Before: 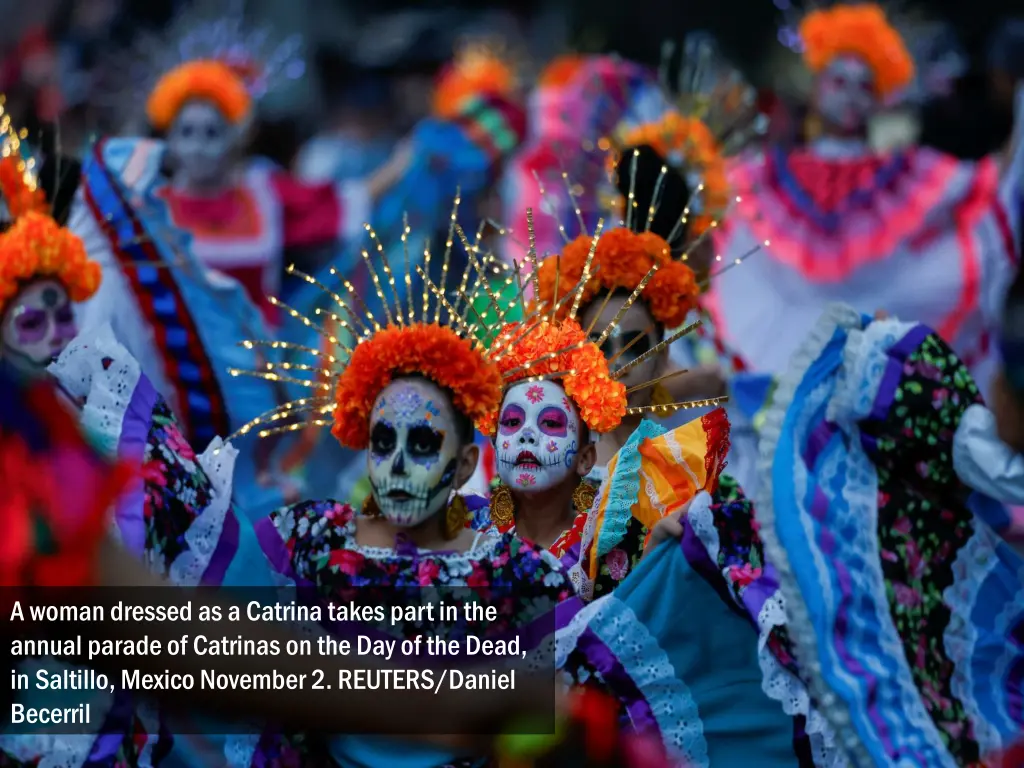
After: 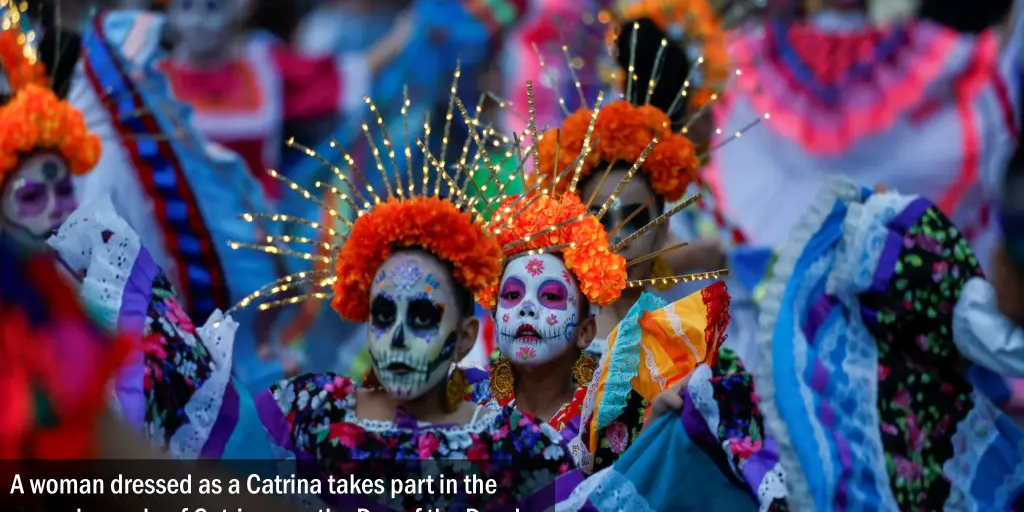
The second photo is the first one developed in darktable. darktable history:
crop: top 16.582%, bottom 16.741%
exposure: exposure 0.084 EV, compensate highlight preservation false
